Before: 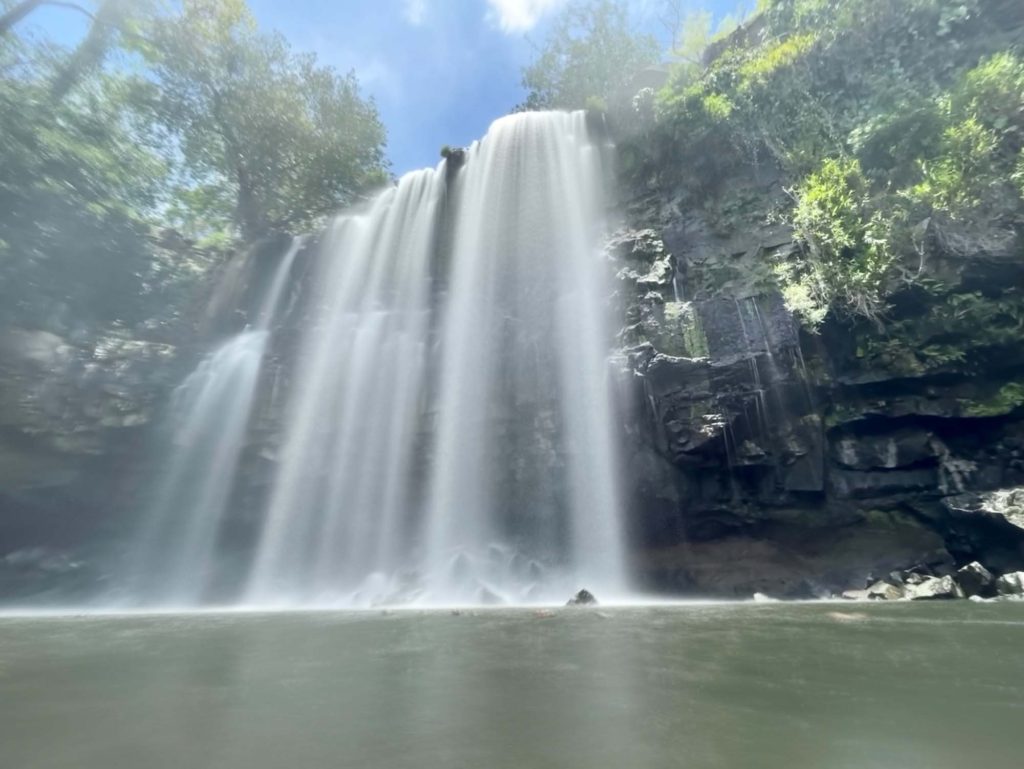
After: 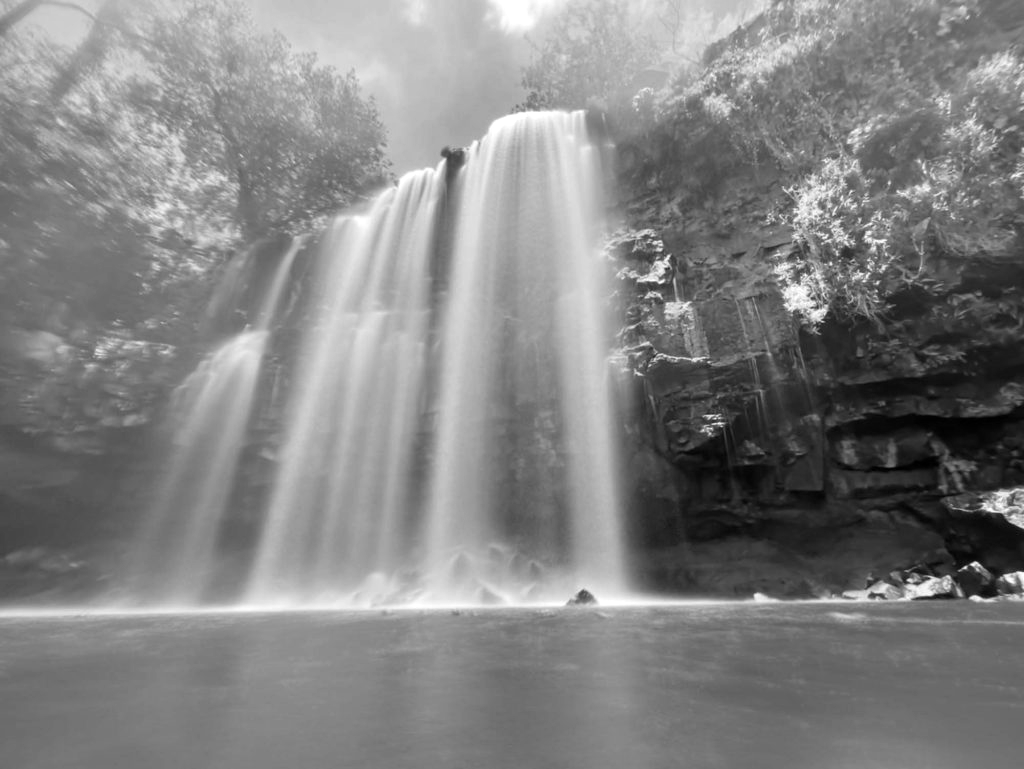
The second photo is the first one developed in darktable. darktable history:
monochrome: on, module defaults
haze removal: compatibility mode true, adaptive false
